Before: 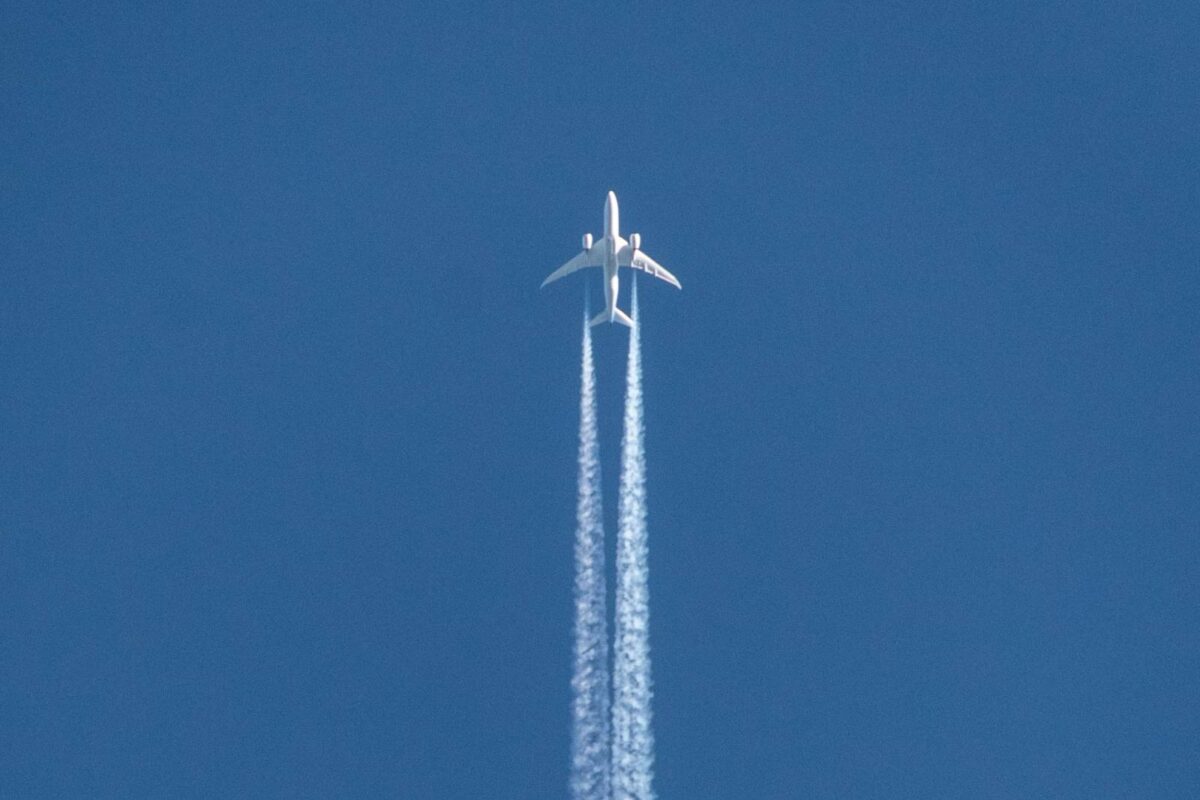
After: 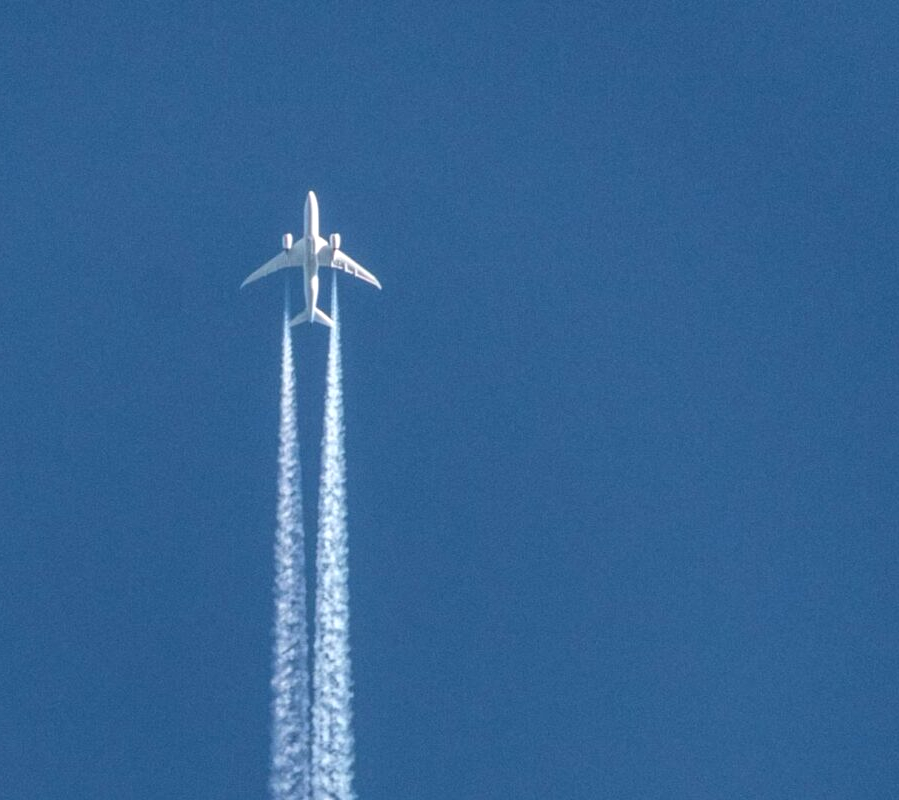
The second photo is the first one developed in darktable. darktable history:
crop and rotate: left 25.083%
exposure: compensate highlight preservation false
local contrast: detail 130%
